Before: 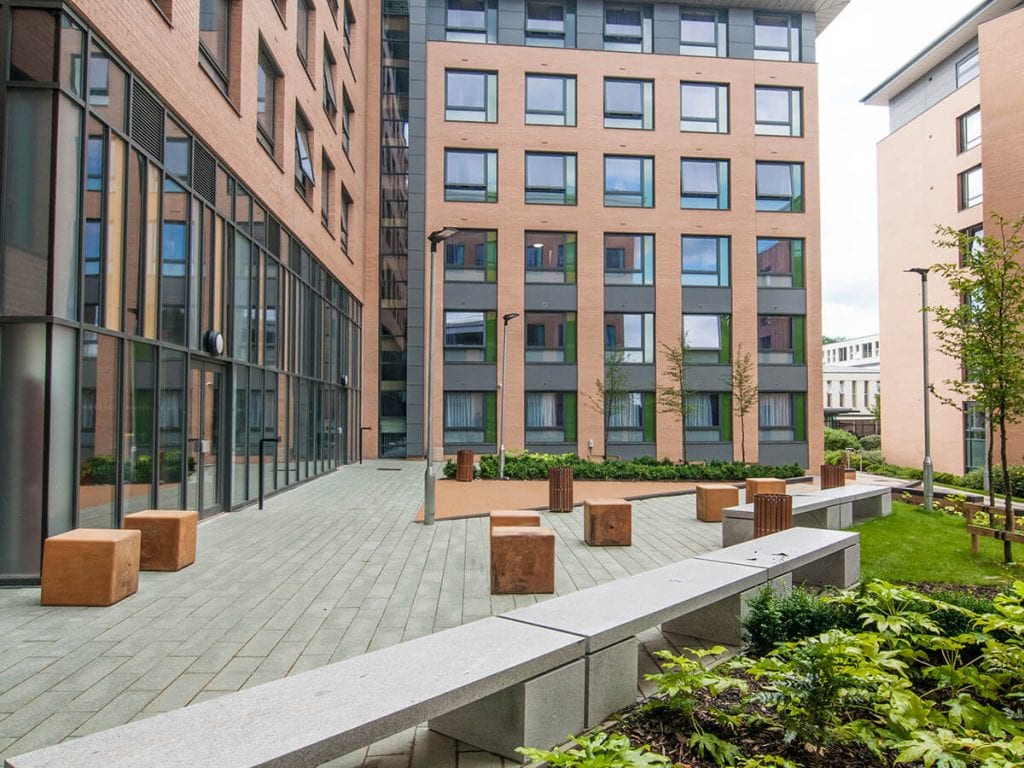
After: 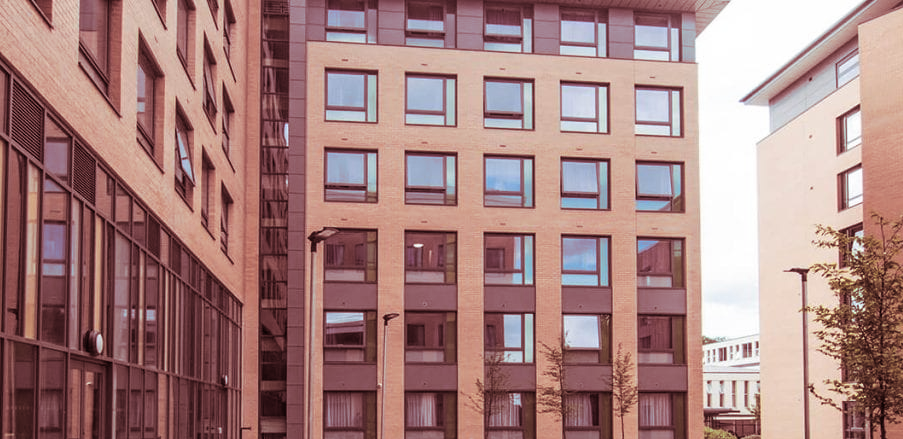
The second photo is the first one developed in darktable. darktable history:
crop and rotate: left 11.812%, bottom 42.776%
split-toning: highlights › saturation 0, balance -61.83
